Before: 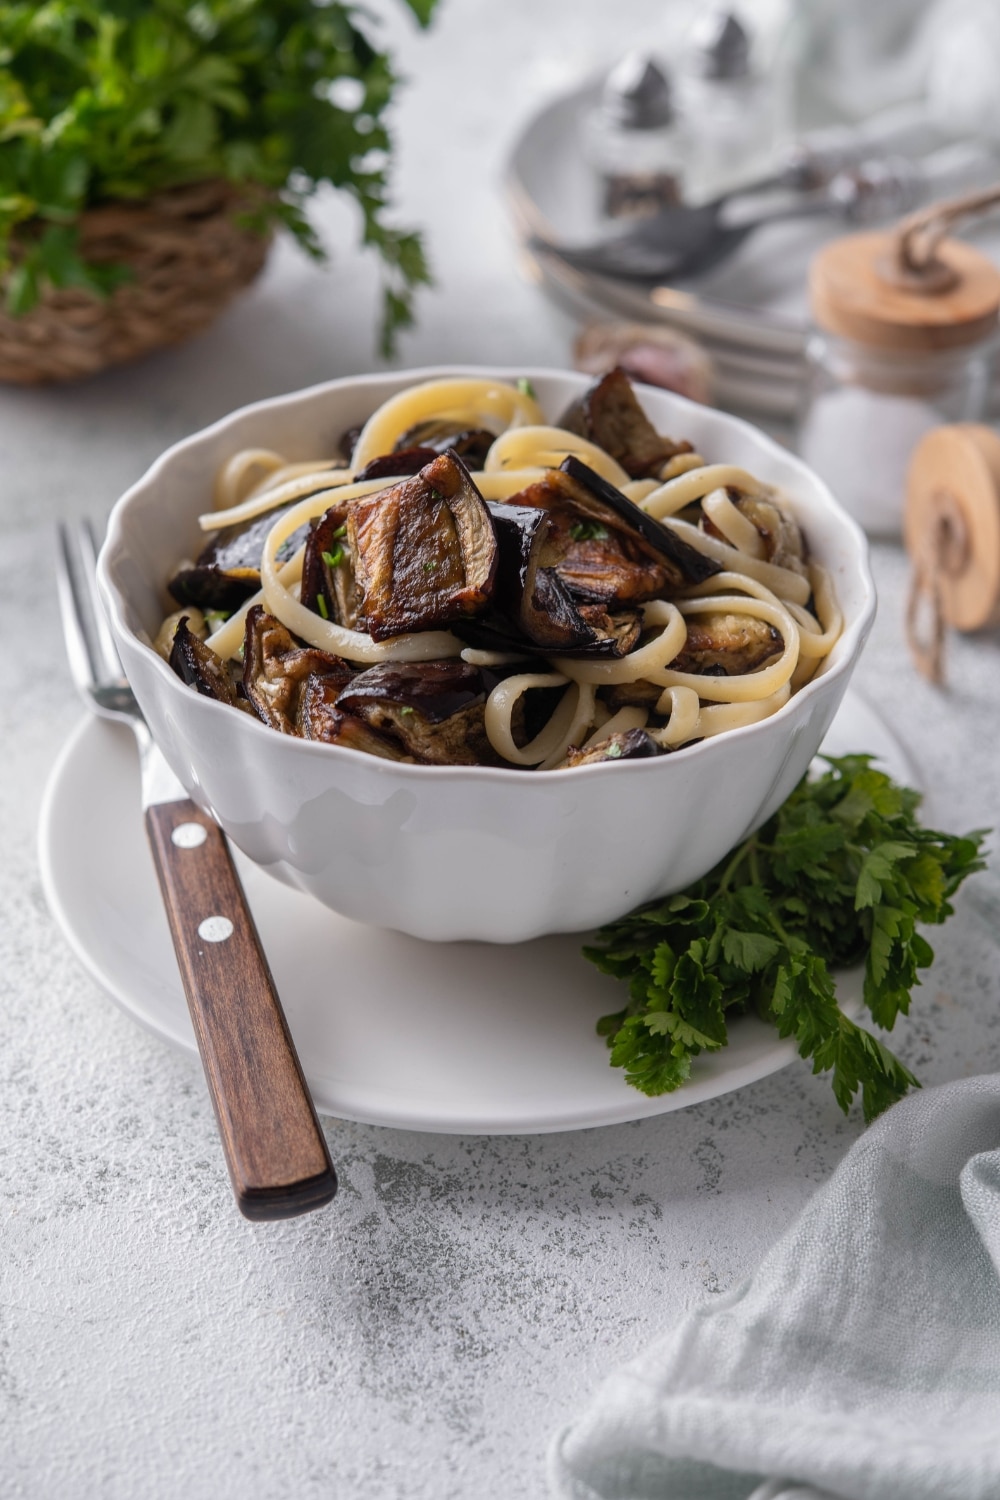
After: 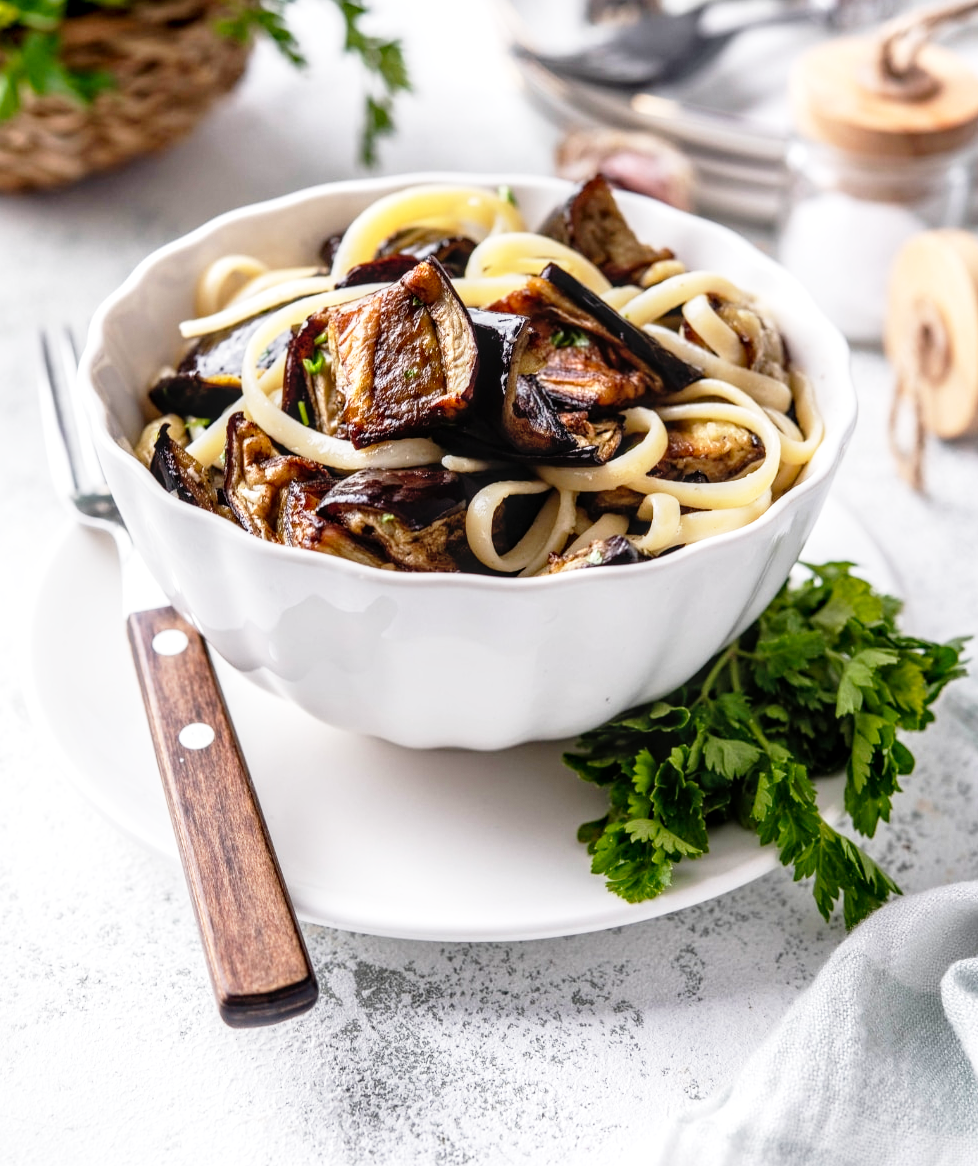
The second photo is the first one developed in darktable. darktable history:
crop and rotate: left 1.903%, top 12.893%, right 0.291%, bottom 9.319%
base curve: curves: ch0 [(0, 0) (0.012, 0.01) (0.073, 0.168) (0.31, 0.711) (0.645, 0.957) (1, 1)], preserve colors none
local contrast: detail 130%
